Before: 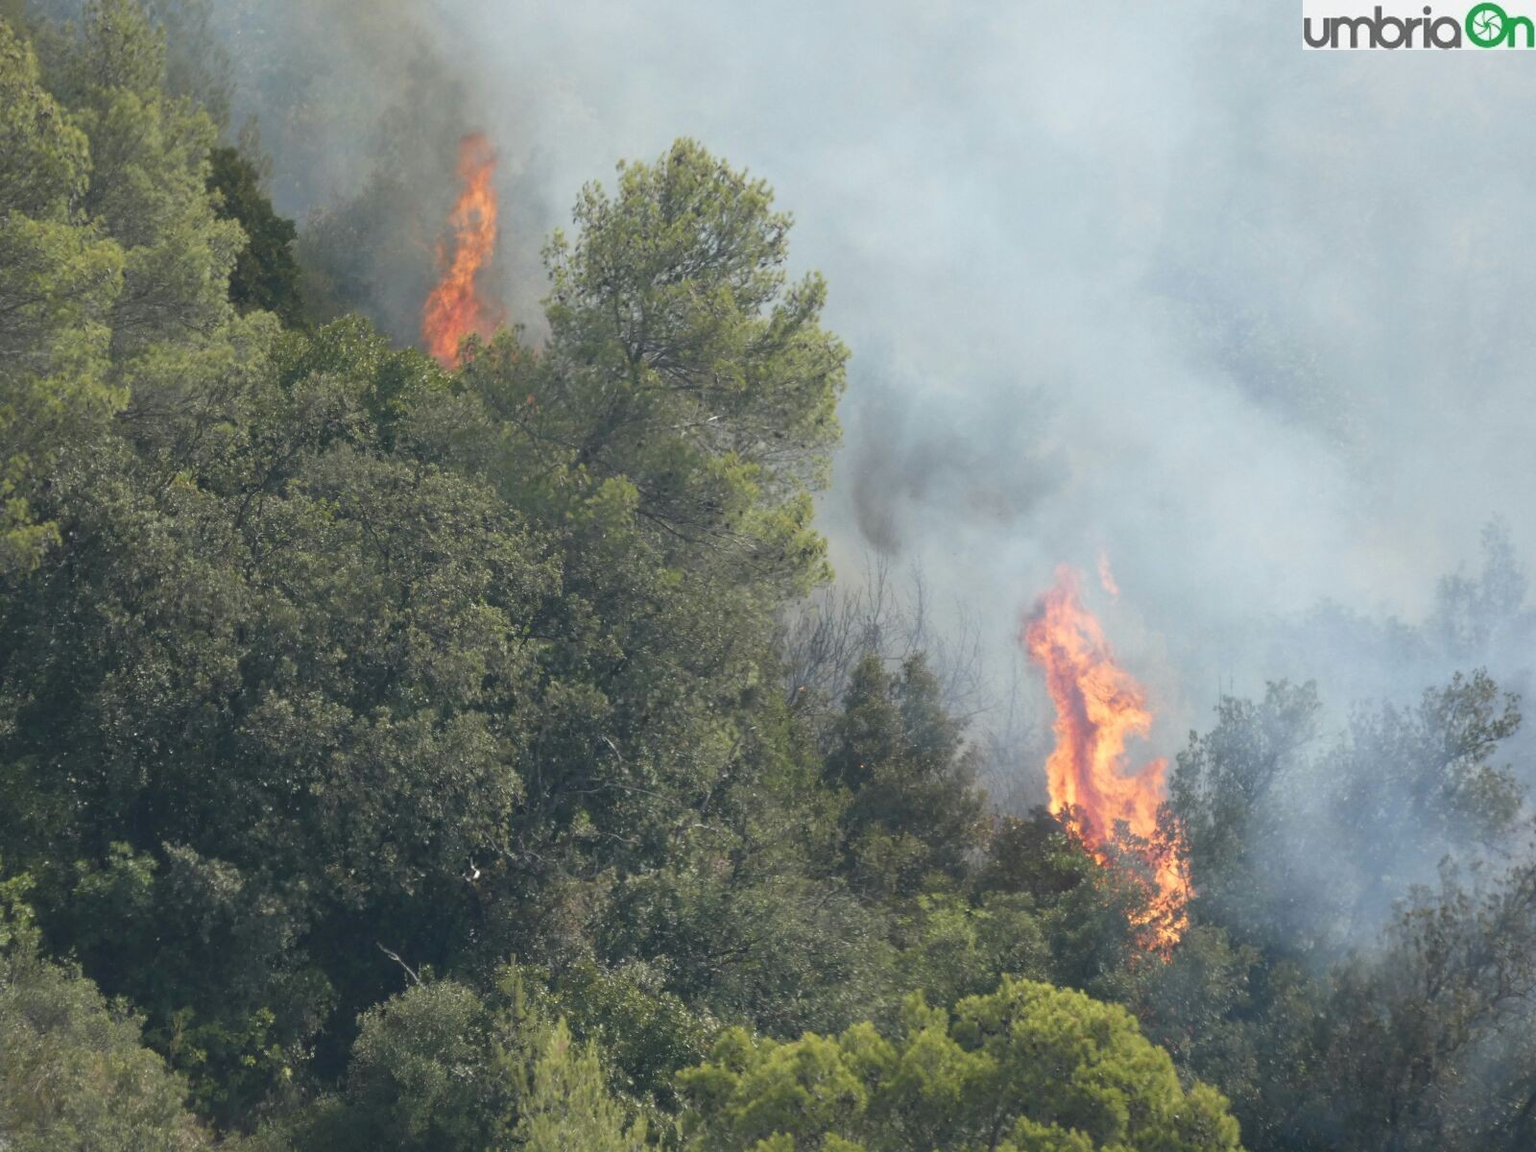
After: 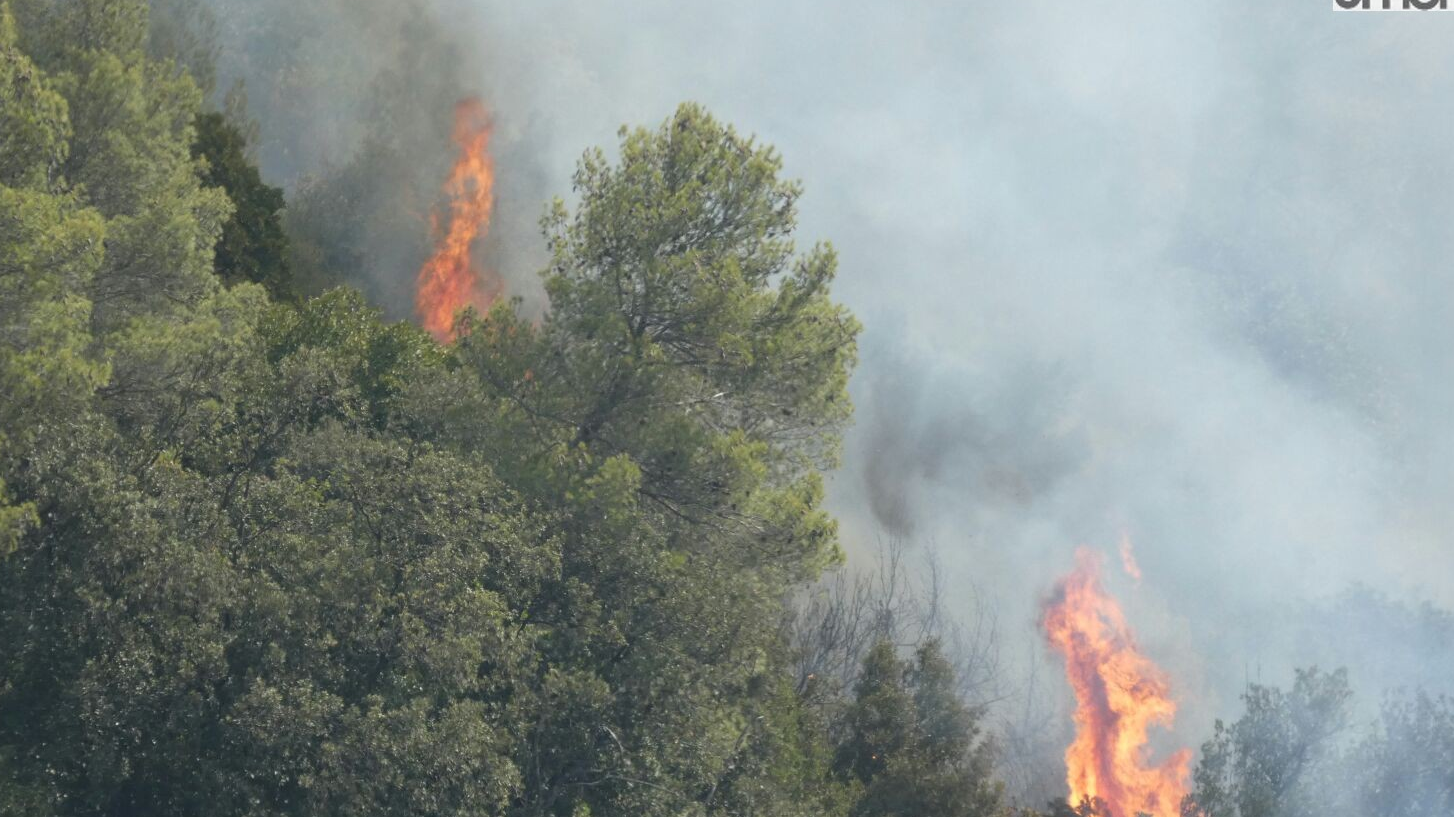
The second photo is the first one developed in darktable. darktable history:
crop: left 1.52%, top 3.427%, right 7.59%, bottom 28.408%
